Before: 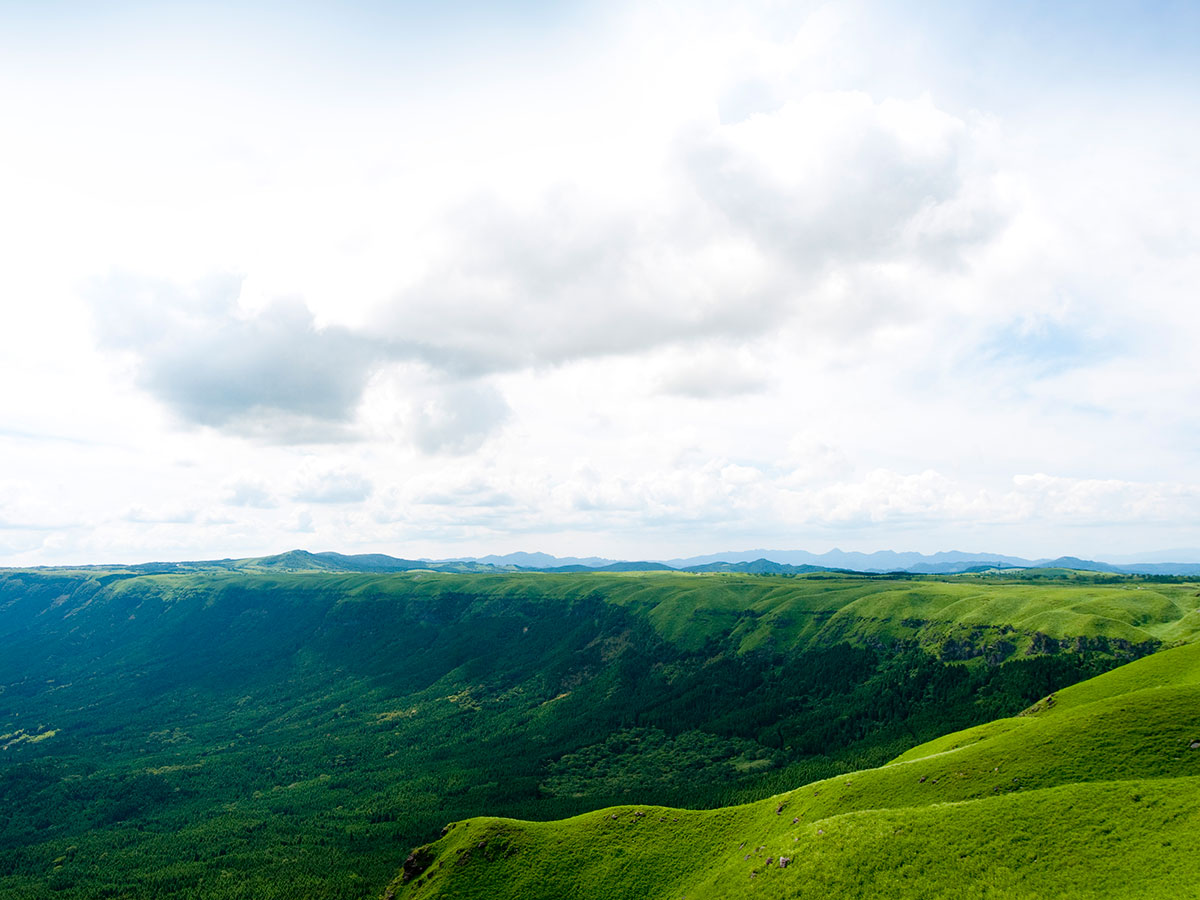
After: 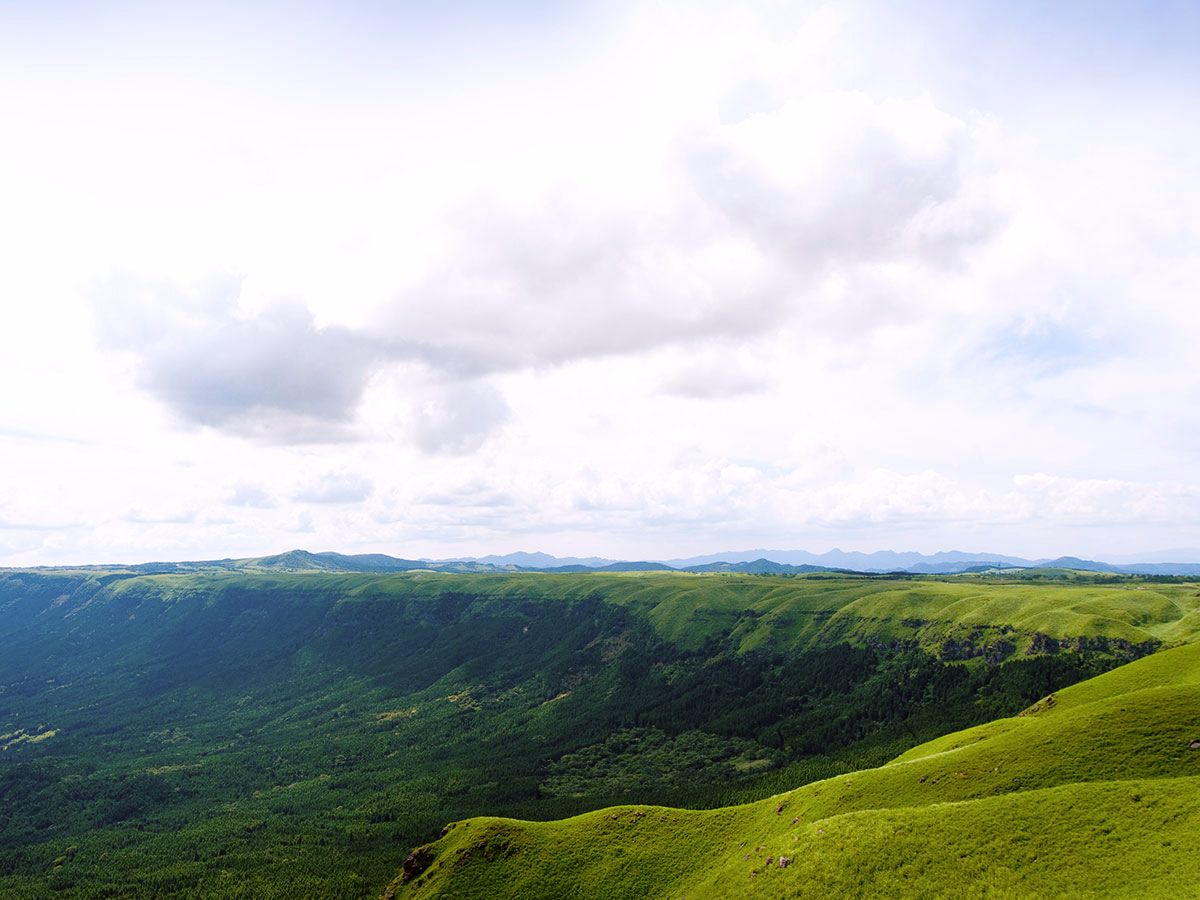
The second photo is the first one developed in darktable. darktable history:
rgb levels: mode RGB, independent channels, levels [[0, 0.474, 1], [0, 0.5, 1], [0, 0.5, 1]]
color calibration: illuminant custom, x 0.348, y 0.366, temperature 4940.58 K
